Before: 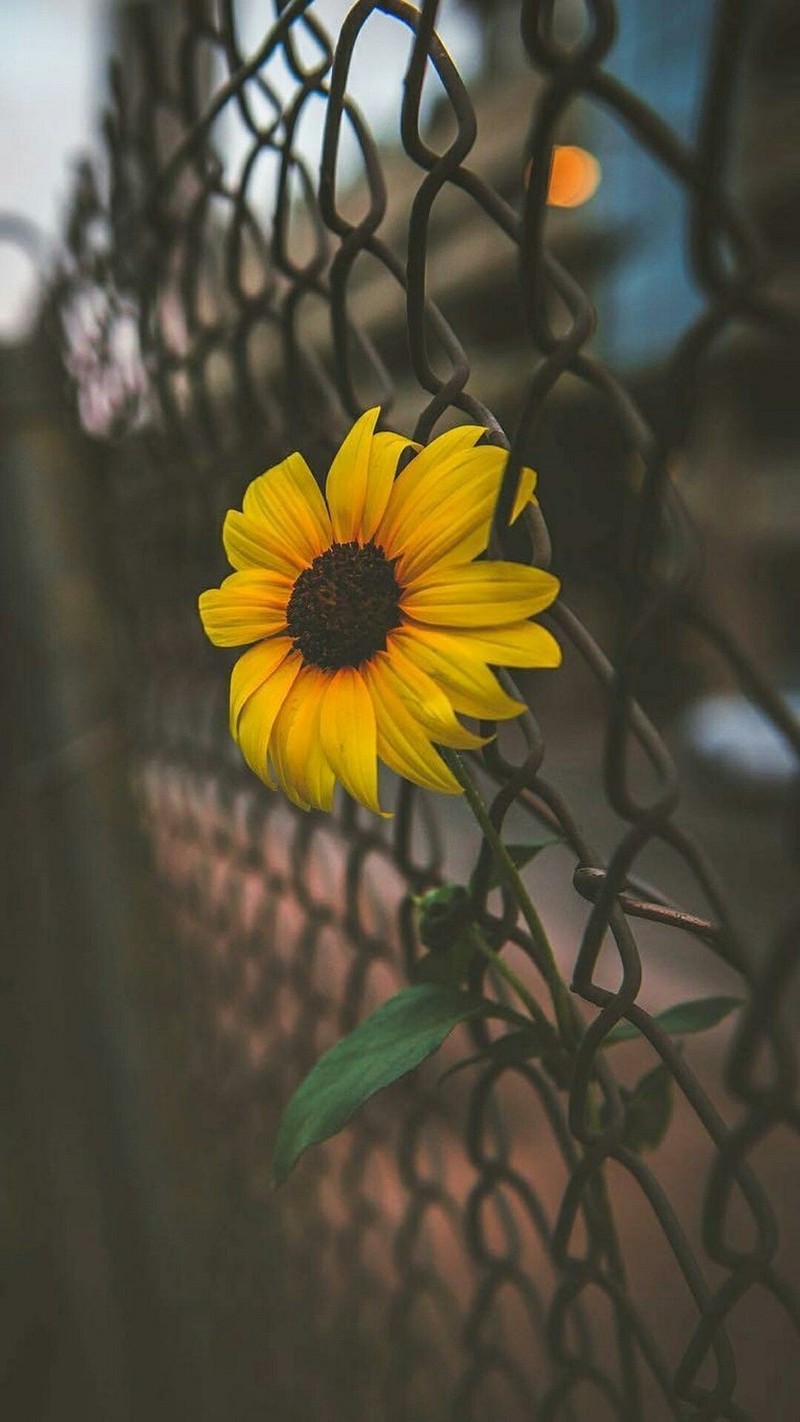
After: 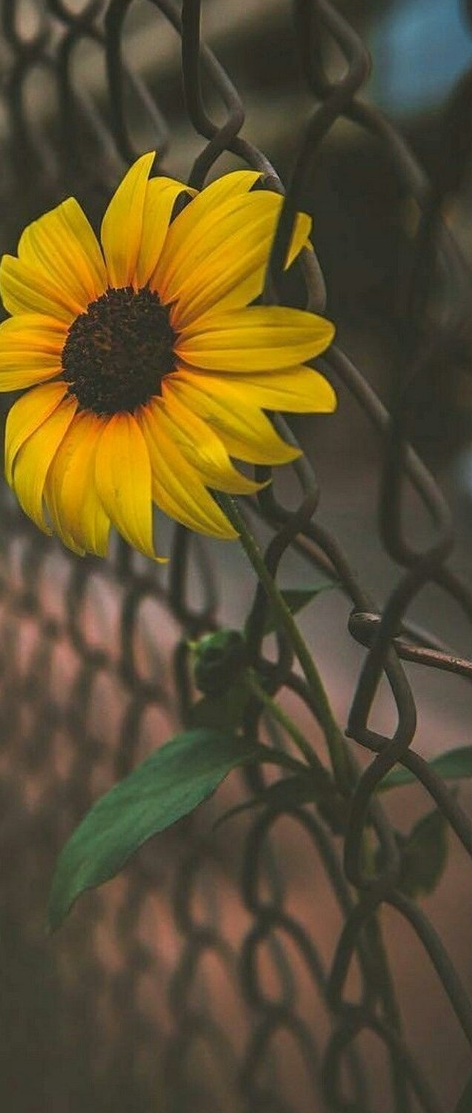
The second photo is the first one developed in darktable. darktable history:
crop and rotate: left 28.129%, top 17.973%, right 12.796%, bottom 3.699%
